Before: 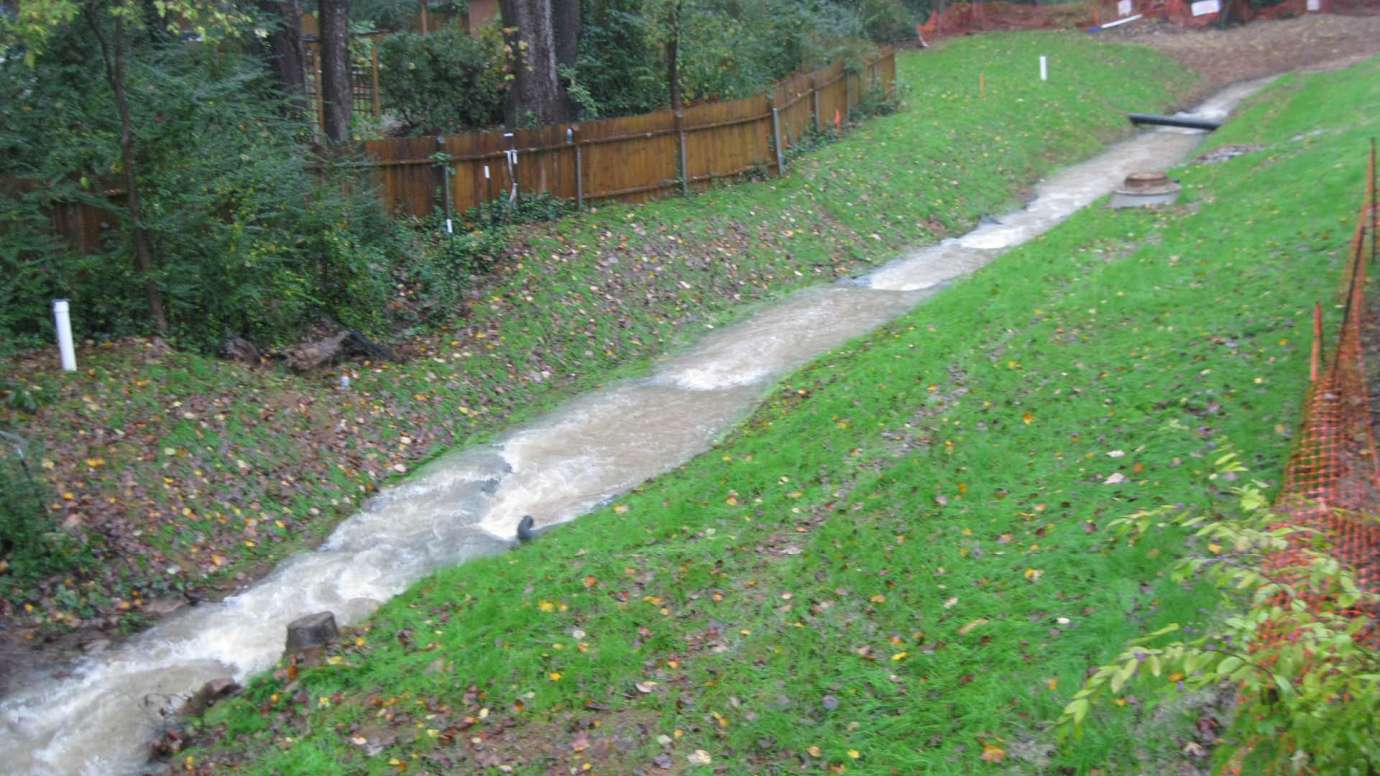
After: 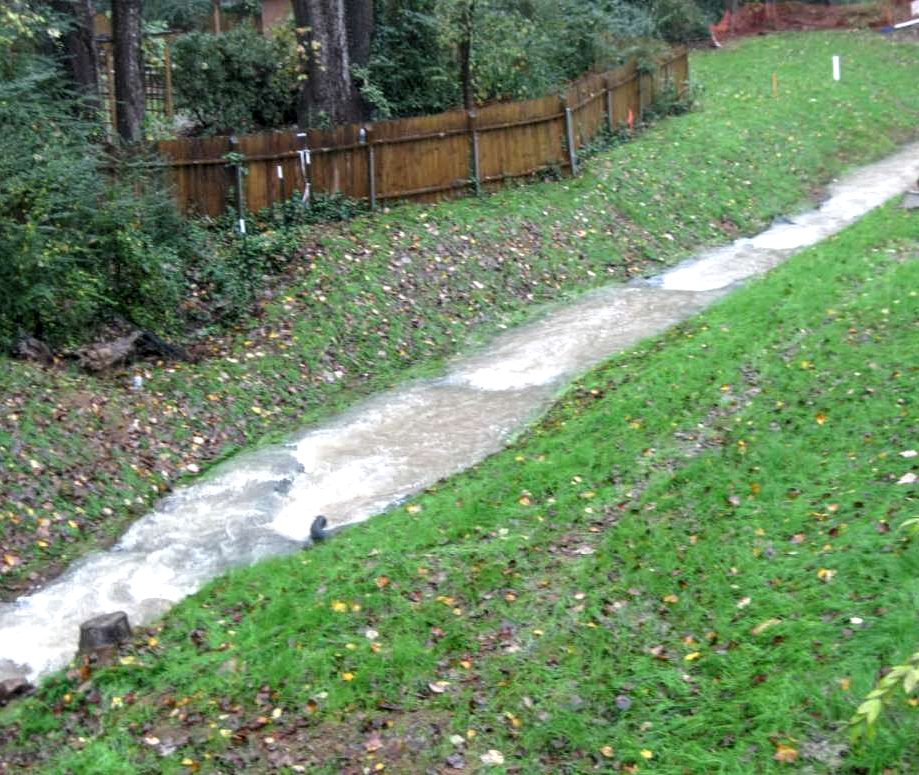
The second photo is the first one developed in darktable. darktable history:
crop and rotate: left 15.055%, right 18.278%
exposure: compensate highlight preservation false
local contrast: highlights 60%, shadows 60%, detail 160%
